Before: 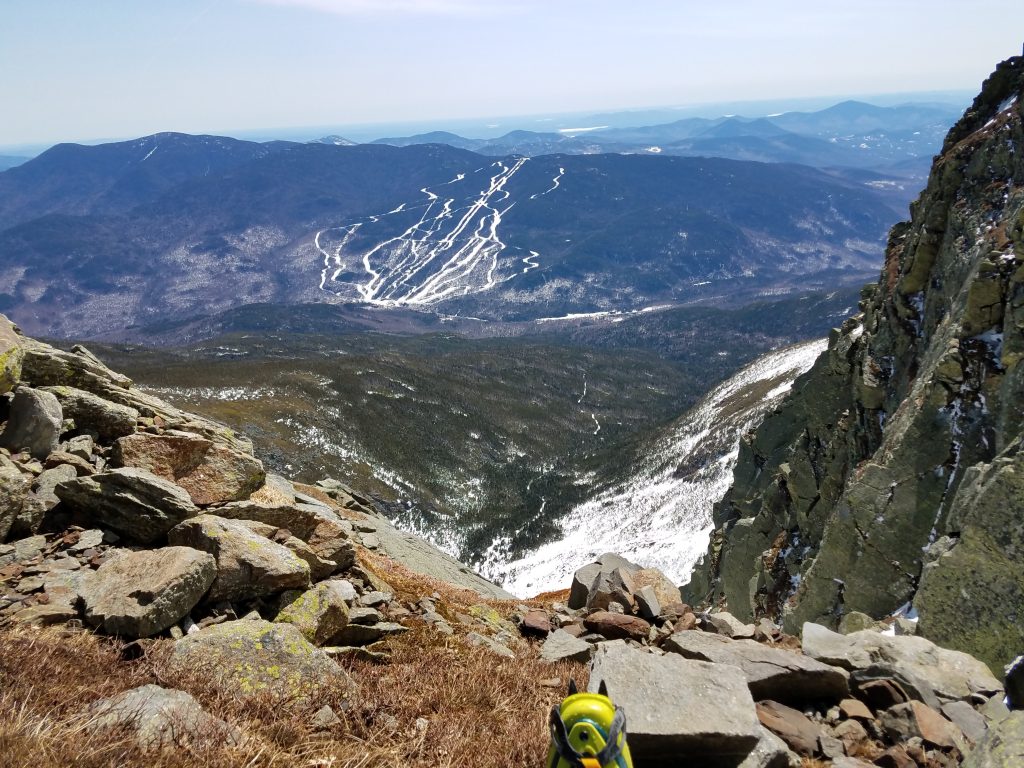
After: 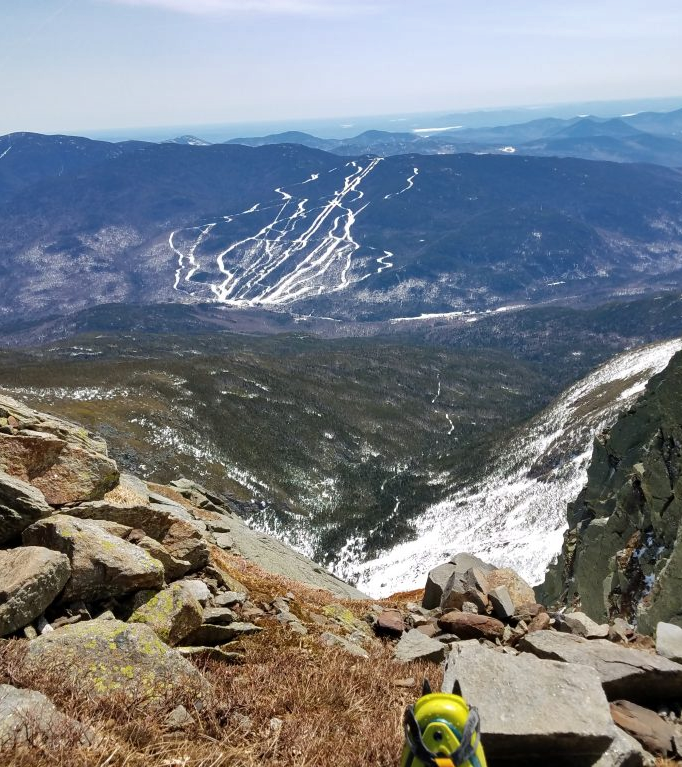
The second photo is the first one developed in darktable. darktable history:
shadows and highlights: low approximation 0.01, soften with gaussian
crop and rotate: left 14.292%, right 19.041%
